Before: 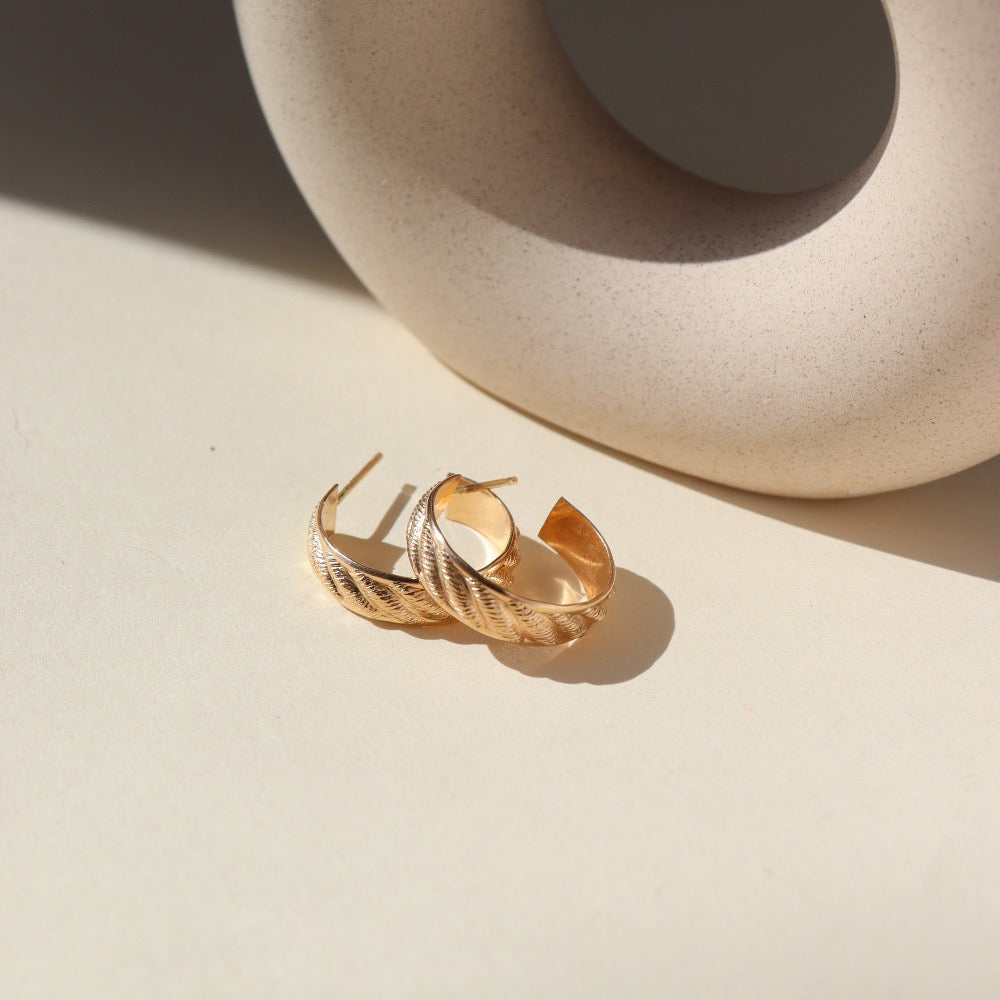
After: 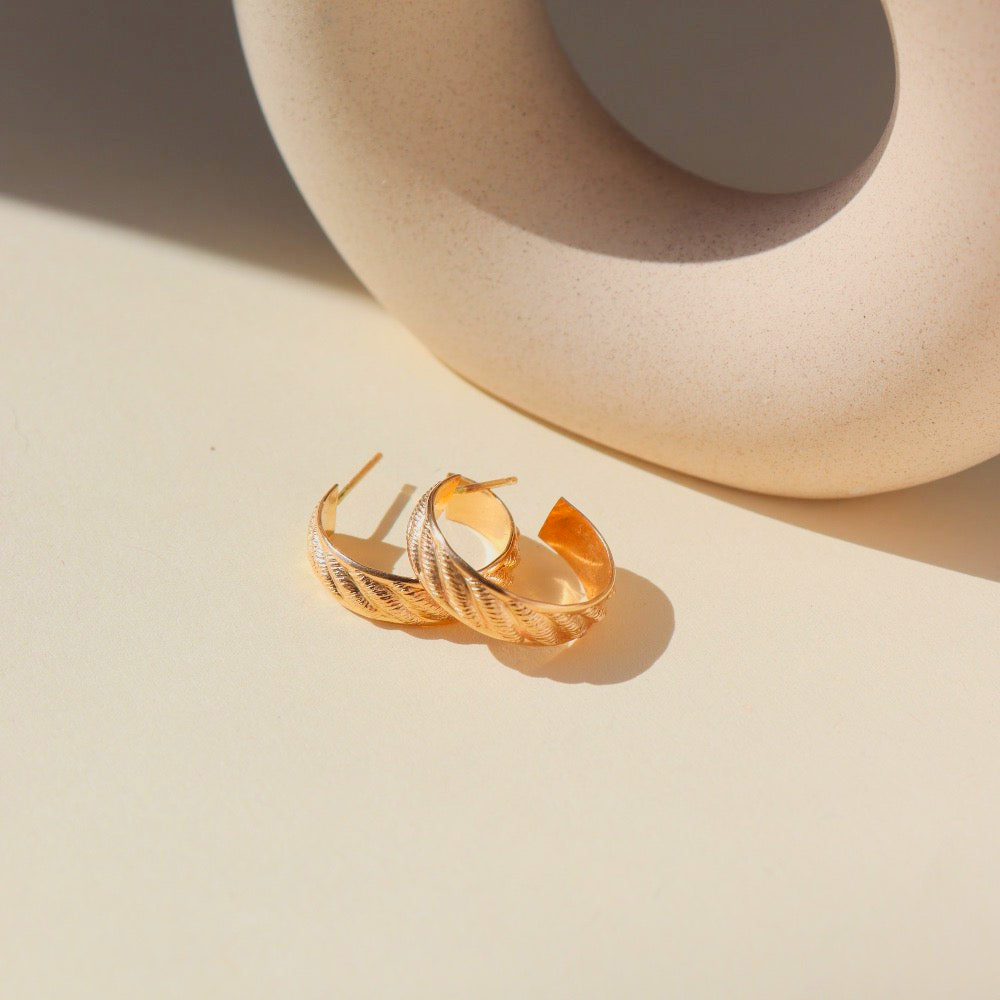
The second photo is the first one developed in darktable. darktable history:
filmic rgb: black relative exposure -15 EV, white relative exposure 3 EV, threshold 6 EV, target black luminance 0%, hardness 9.27, latitude 99%, contrast 0.912, shadows ↔ highlights balance 0.505%, add noise in highlights 0, color science v3 (2019), use custom middle-gray values true, iterations of high-quality reconstruction 0, contrast in highlights soft, enable highlight reconstruction true
contrast brightness saturation: contrast 0.07, brightness 0.18, saturation 0.4
